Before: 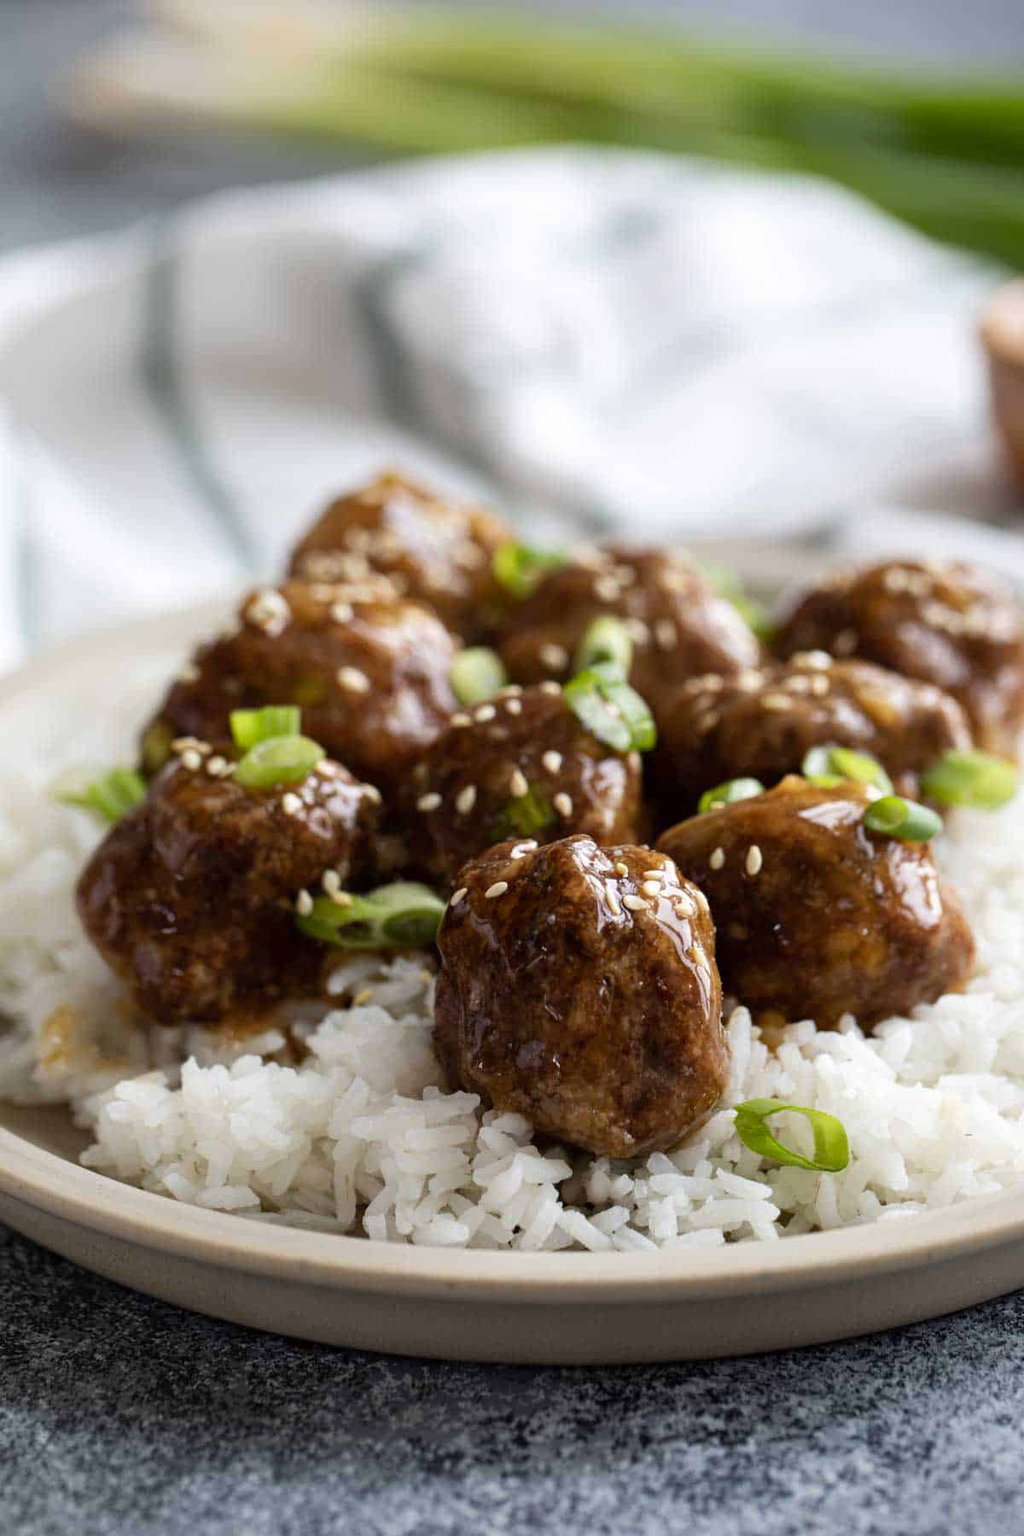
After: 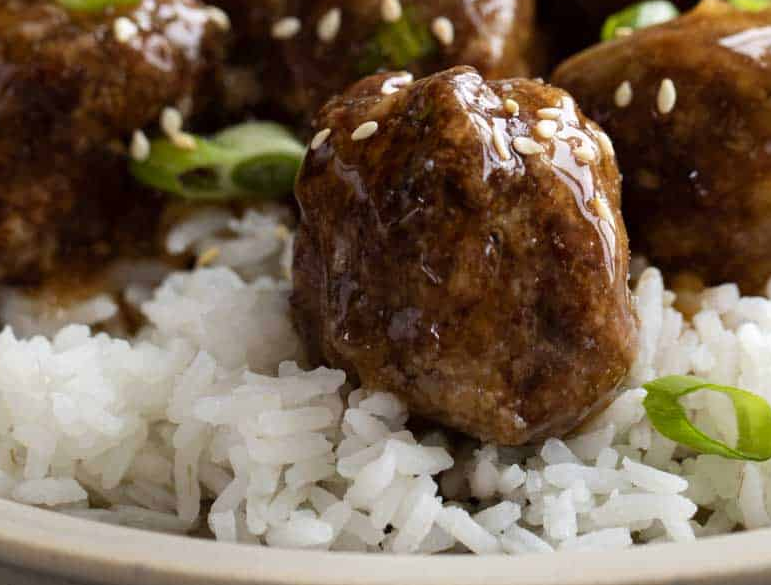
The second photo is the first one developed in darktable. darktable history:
crop: left 18.089%, top 50.676%, right 17.594%, bottom 16.811%
